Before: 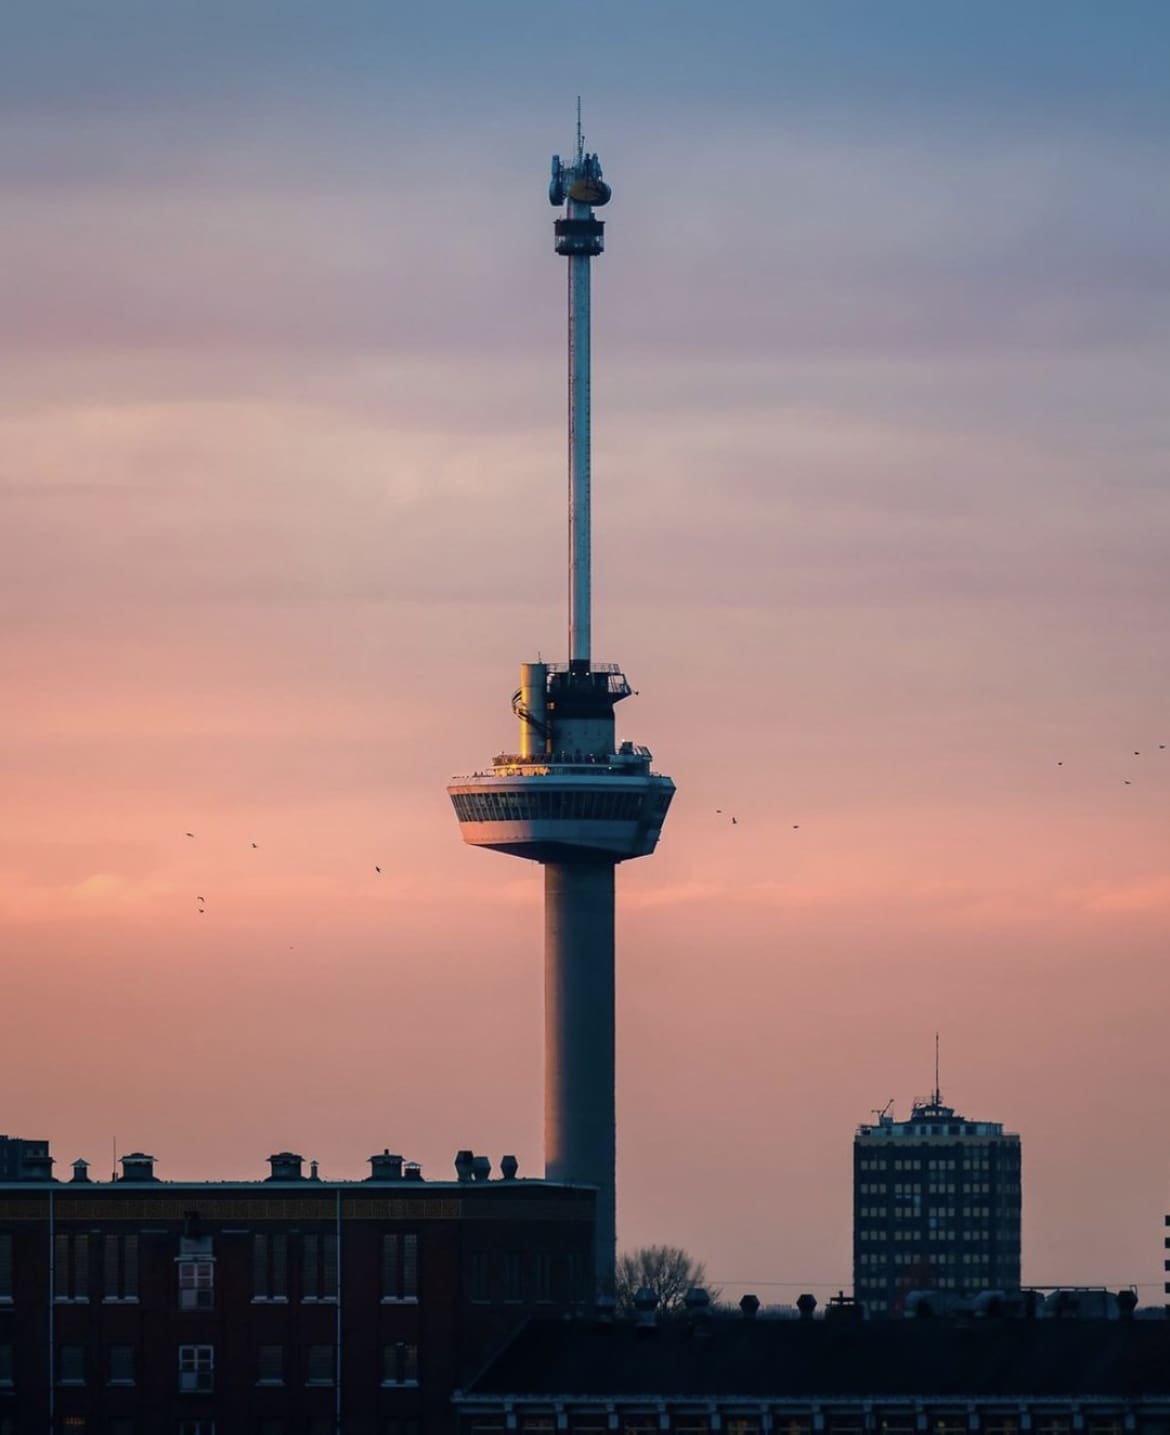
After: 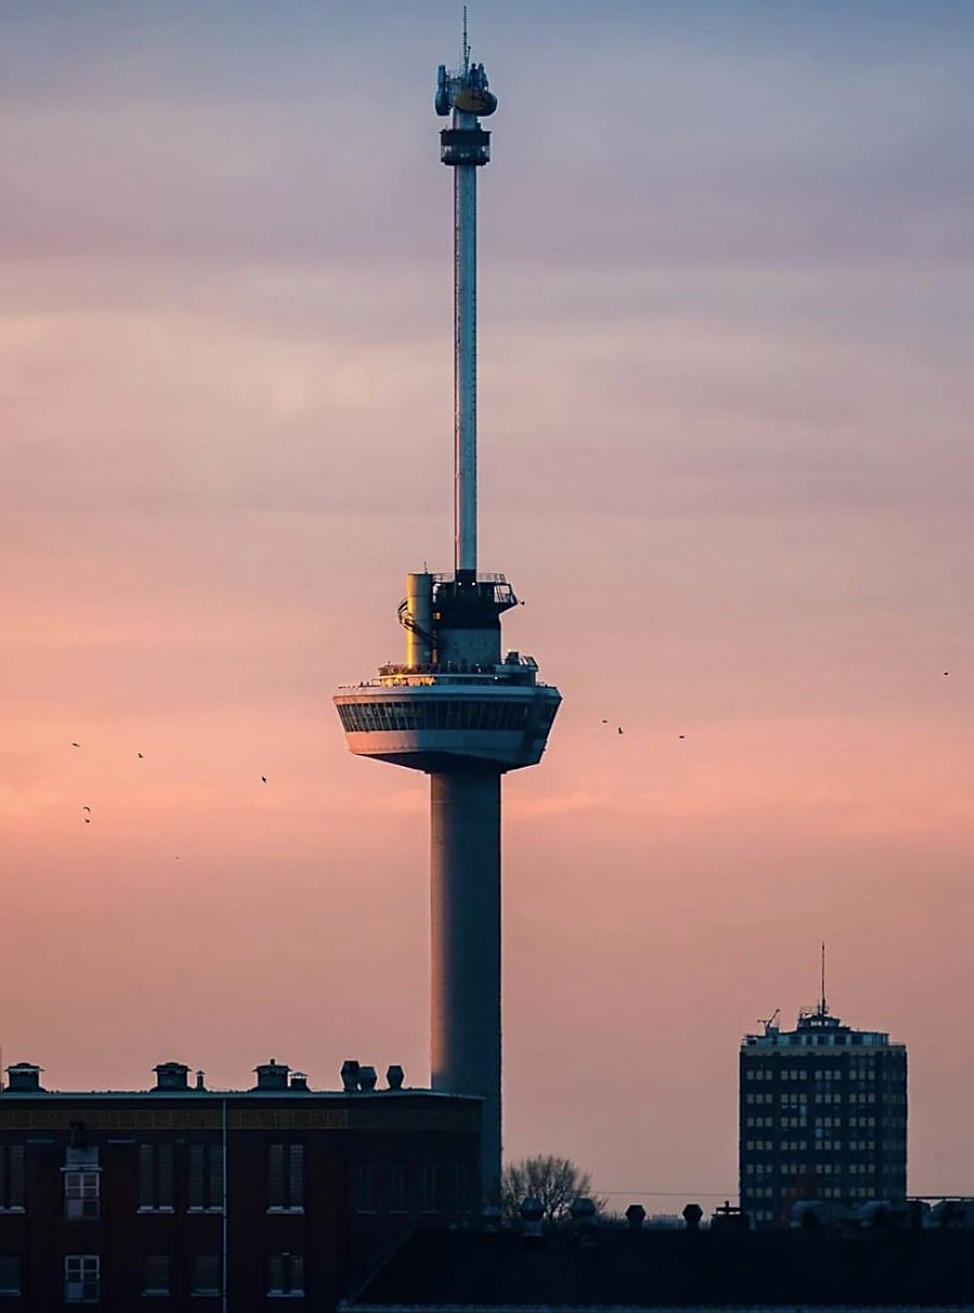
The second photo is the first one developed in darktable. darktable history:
contrast brightness saturation: contrast 0.104, brightness 0.014, saturation 0.023
sharpen: on, module defaults
crop: left 9.778%, top 6.282%, right 6.938%, bottom 2.208%
